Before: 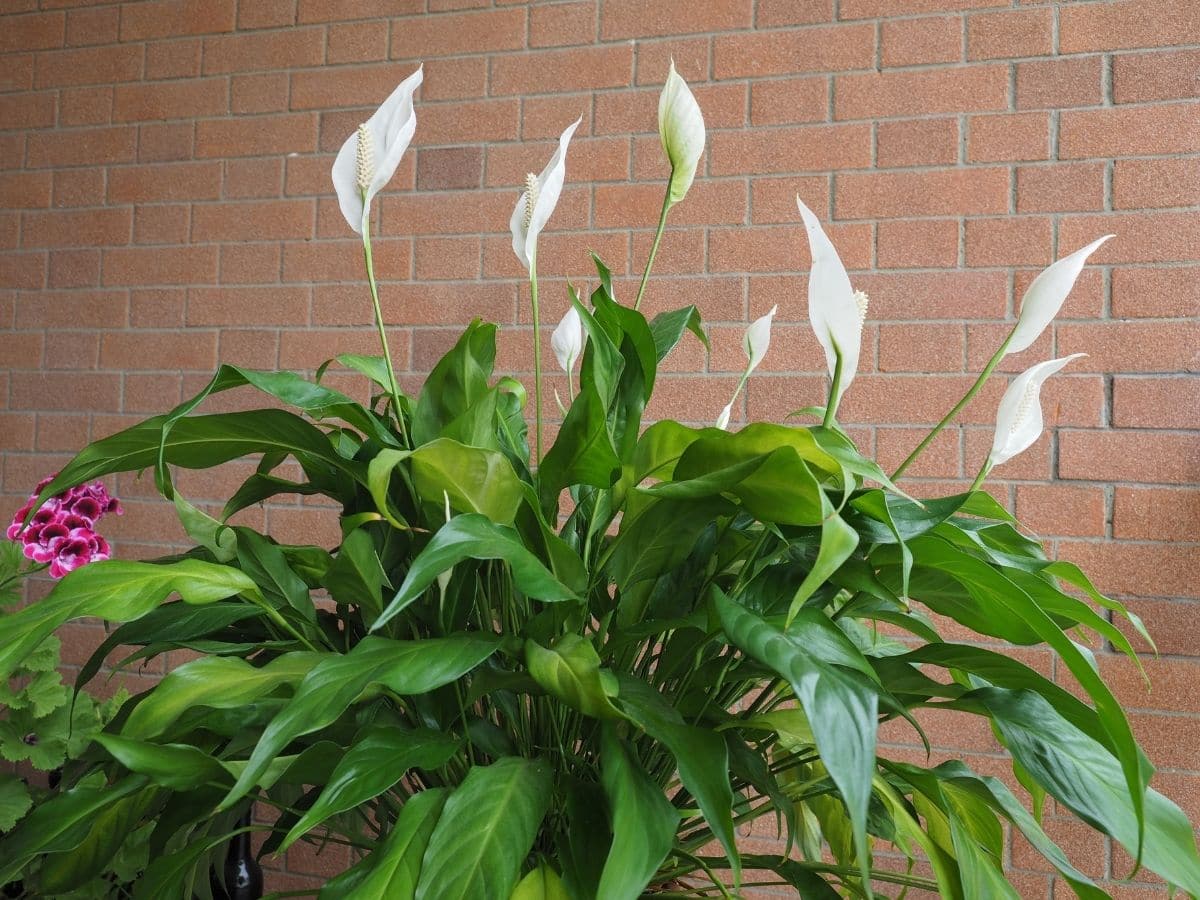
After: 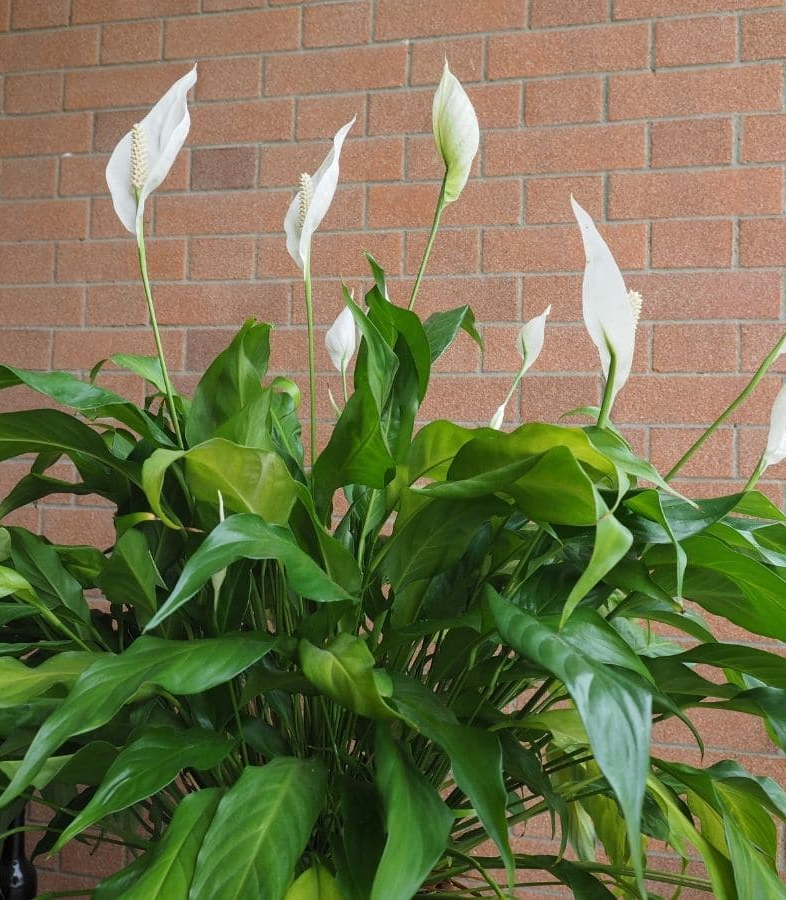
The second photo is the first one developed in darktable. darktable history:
crop and rotate: left 18.838%, right 15.642%
